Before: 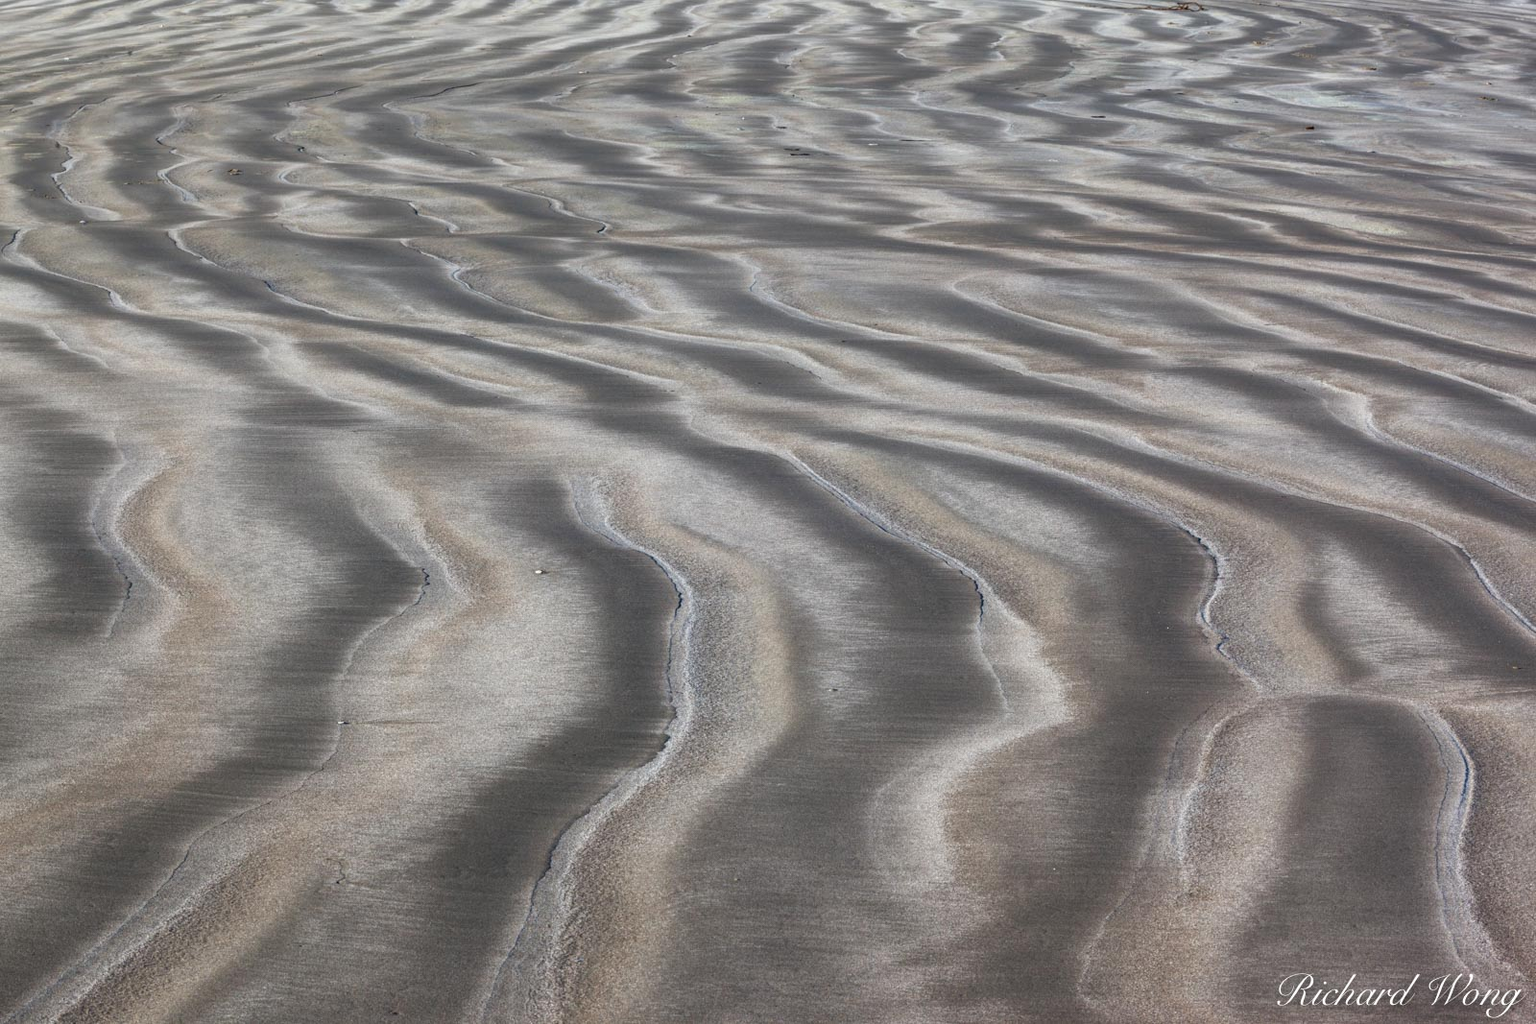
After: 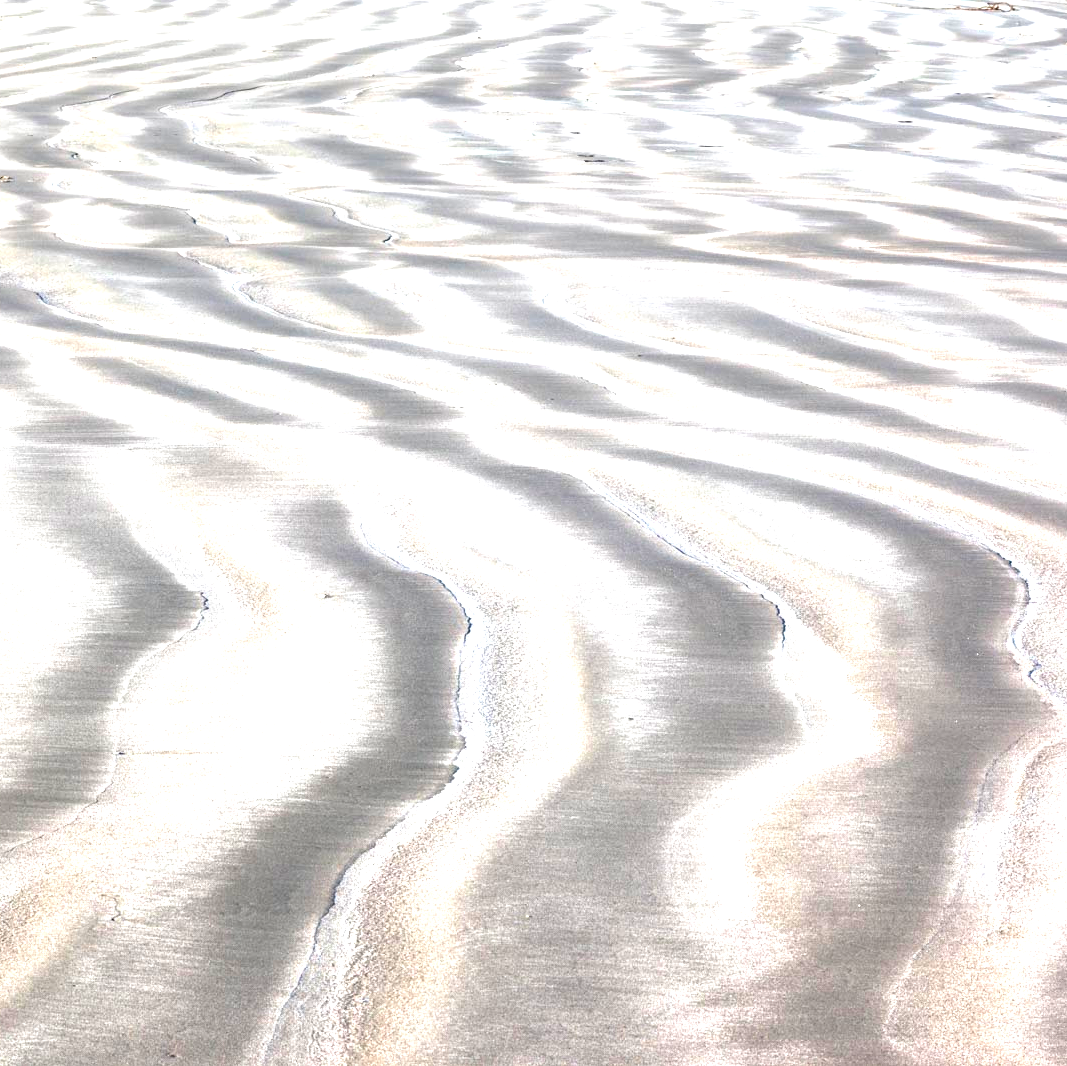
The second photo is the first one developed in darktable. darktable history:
crop and rotate: left 15.026%, right 18.275%
exposure: exposure 1.989 EV, compensate highlight preservation false
